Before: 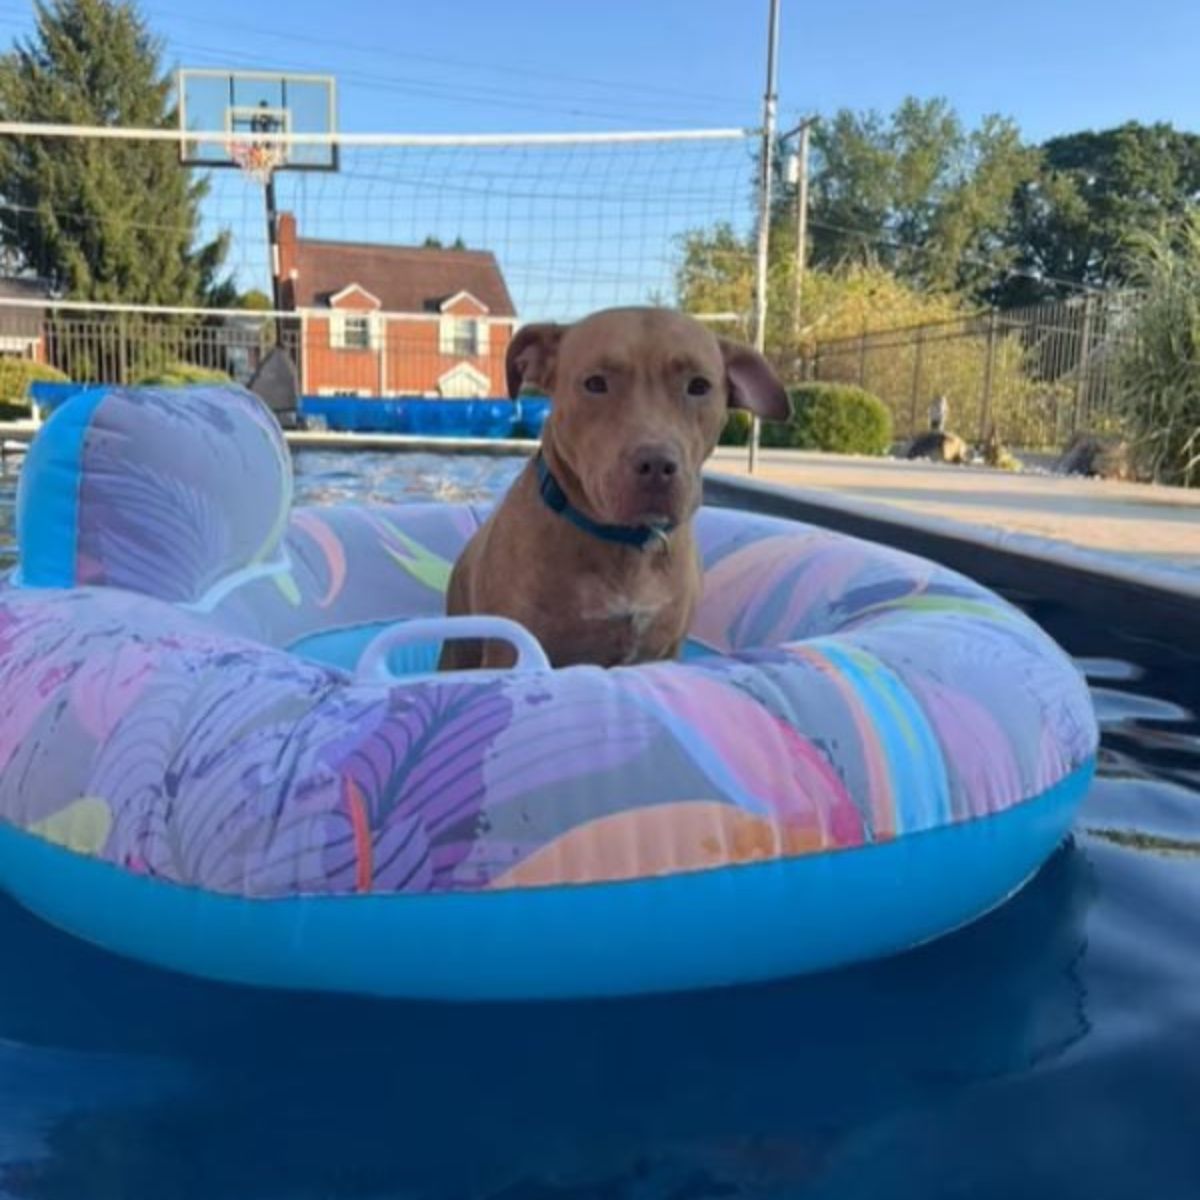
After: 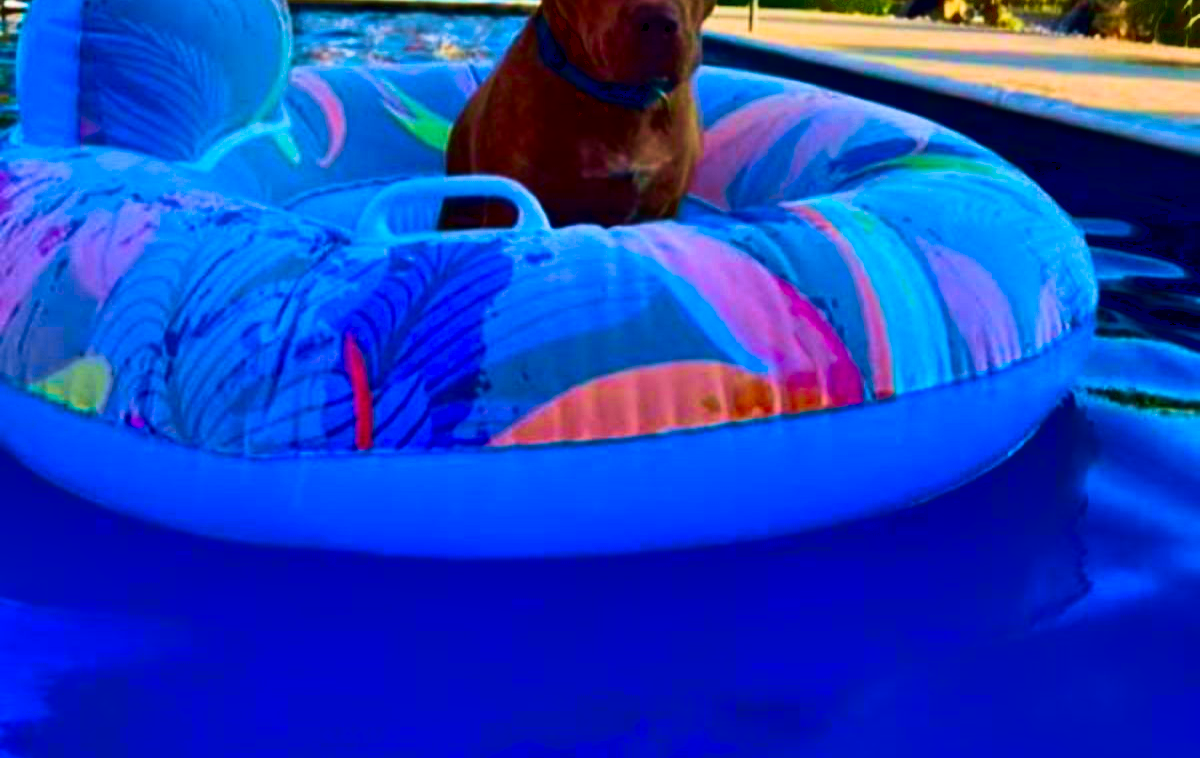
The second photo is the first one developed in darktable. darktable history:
contrast brightness saturation: brightness -0.985, saturation 0.999
exposure: black level correction 0.011, compensate highlight preservation false
shadows and highlights: soften with gaussian
crop and rotate: top 36.794%
base curve: curves: ch0 [(0, 0) (0.028, 0.03) (0.121, 0.232) (0.46, 0.748) (0.859, 0.968) (1, 1)]
velvia: strength 74.21%
